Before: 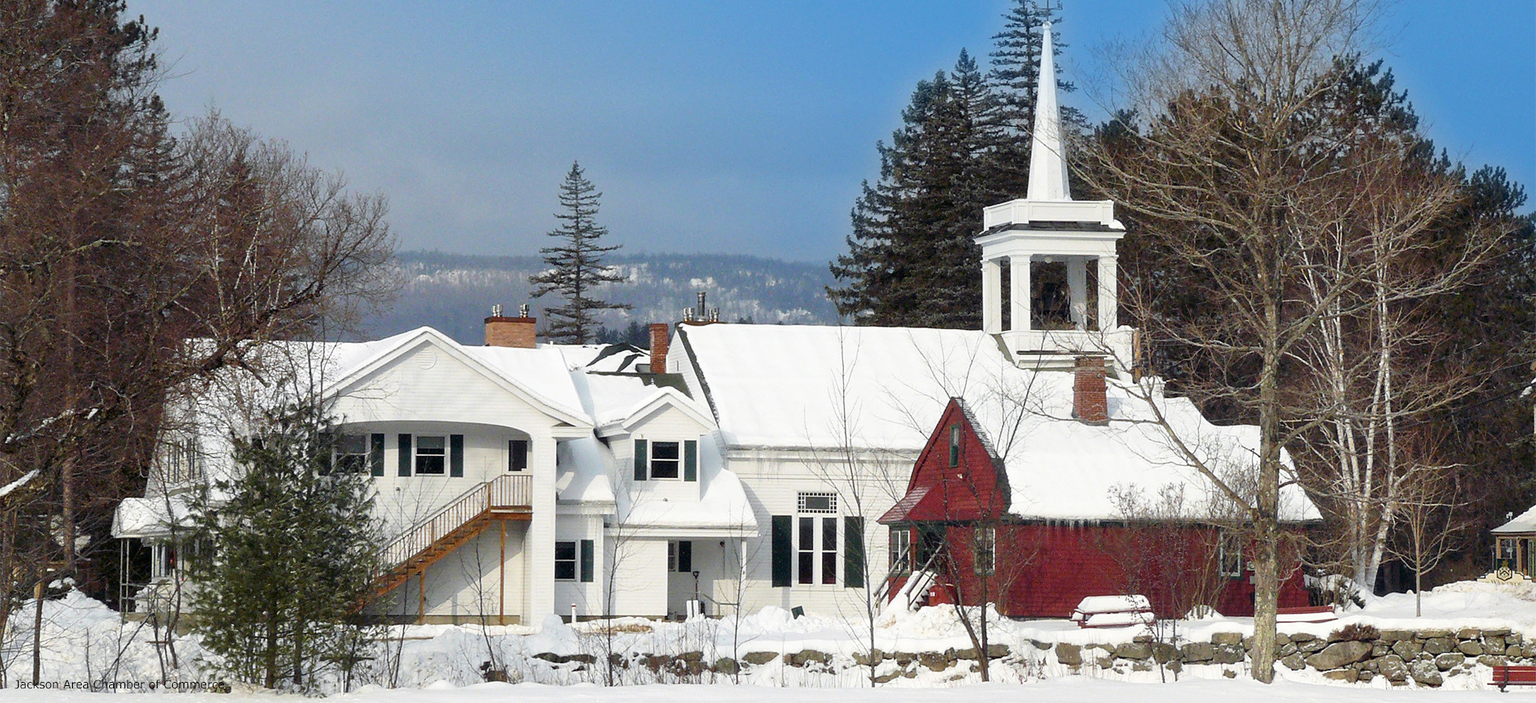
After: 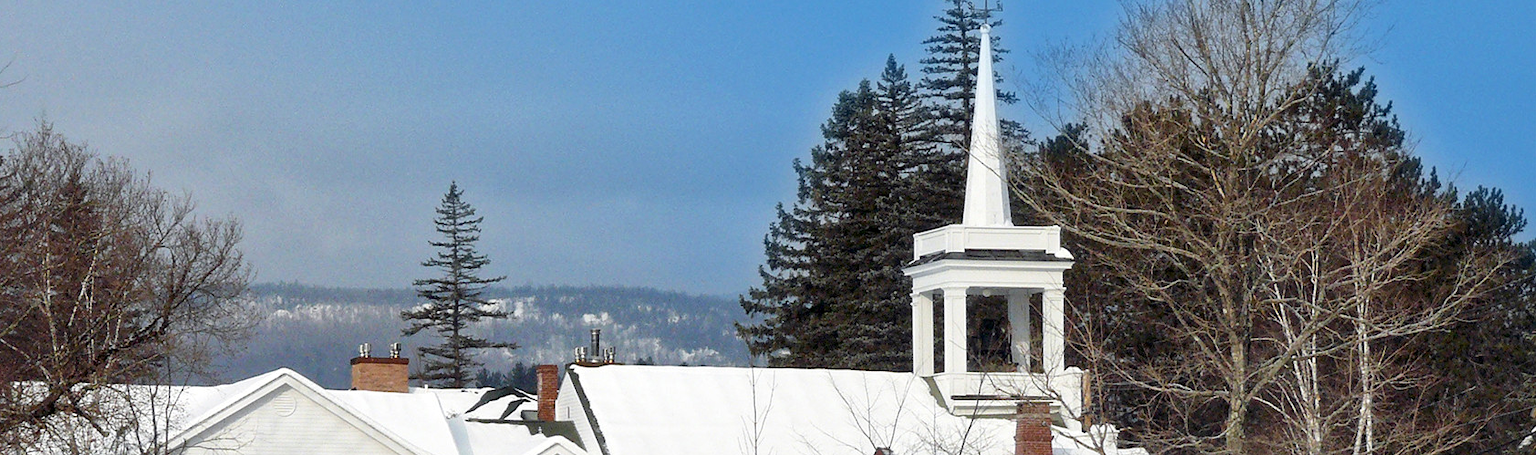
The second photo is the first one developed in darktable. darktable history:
crop and rotate: left 11.328%, bottom 42.517%
local contrast: mode bilateral grid, contrast 20, coarseness 50, detail 139%, midtone range 0.2
